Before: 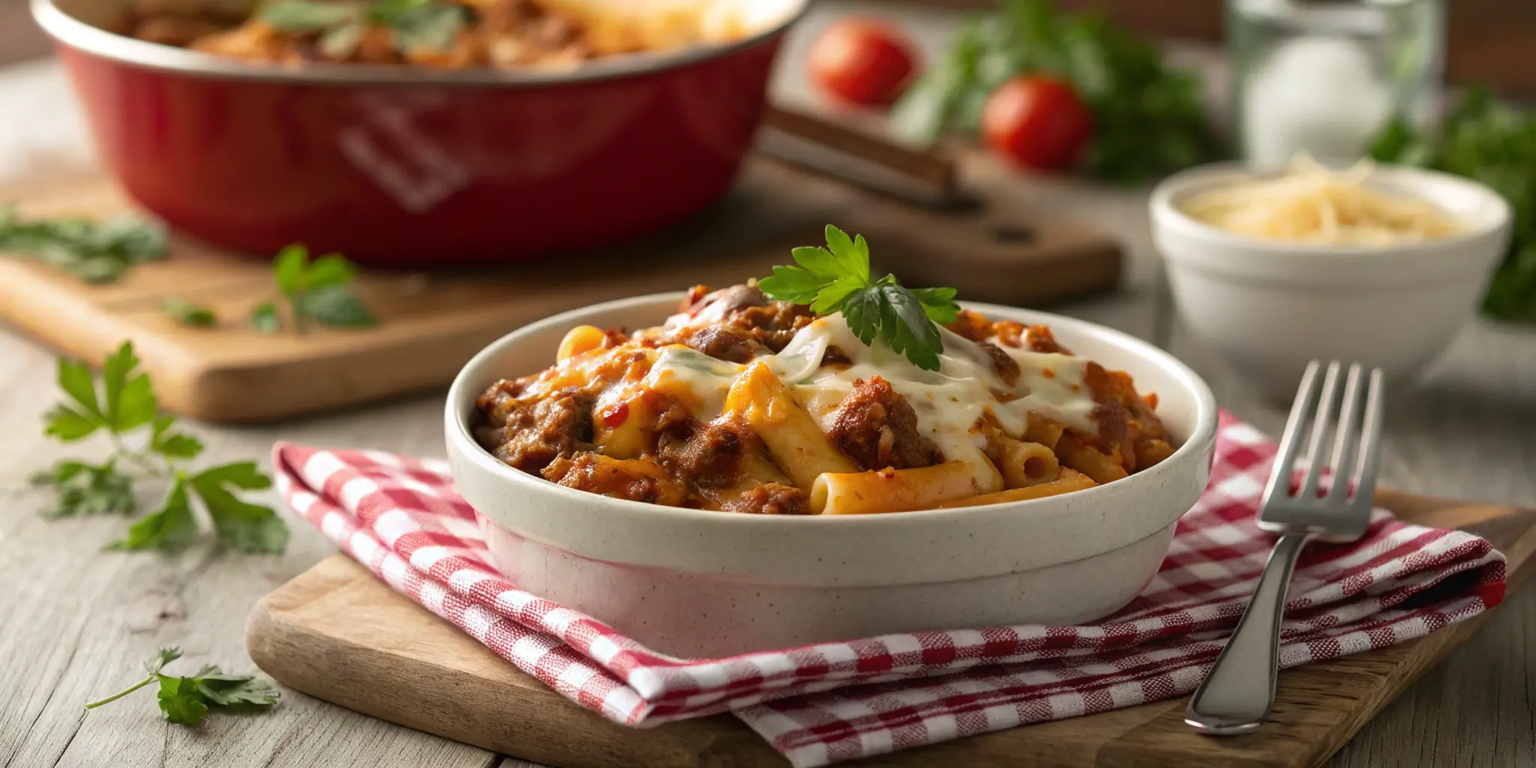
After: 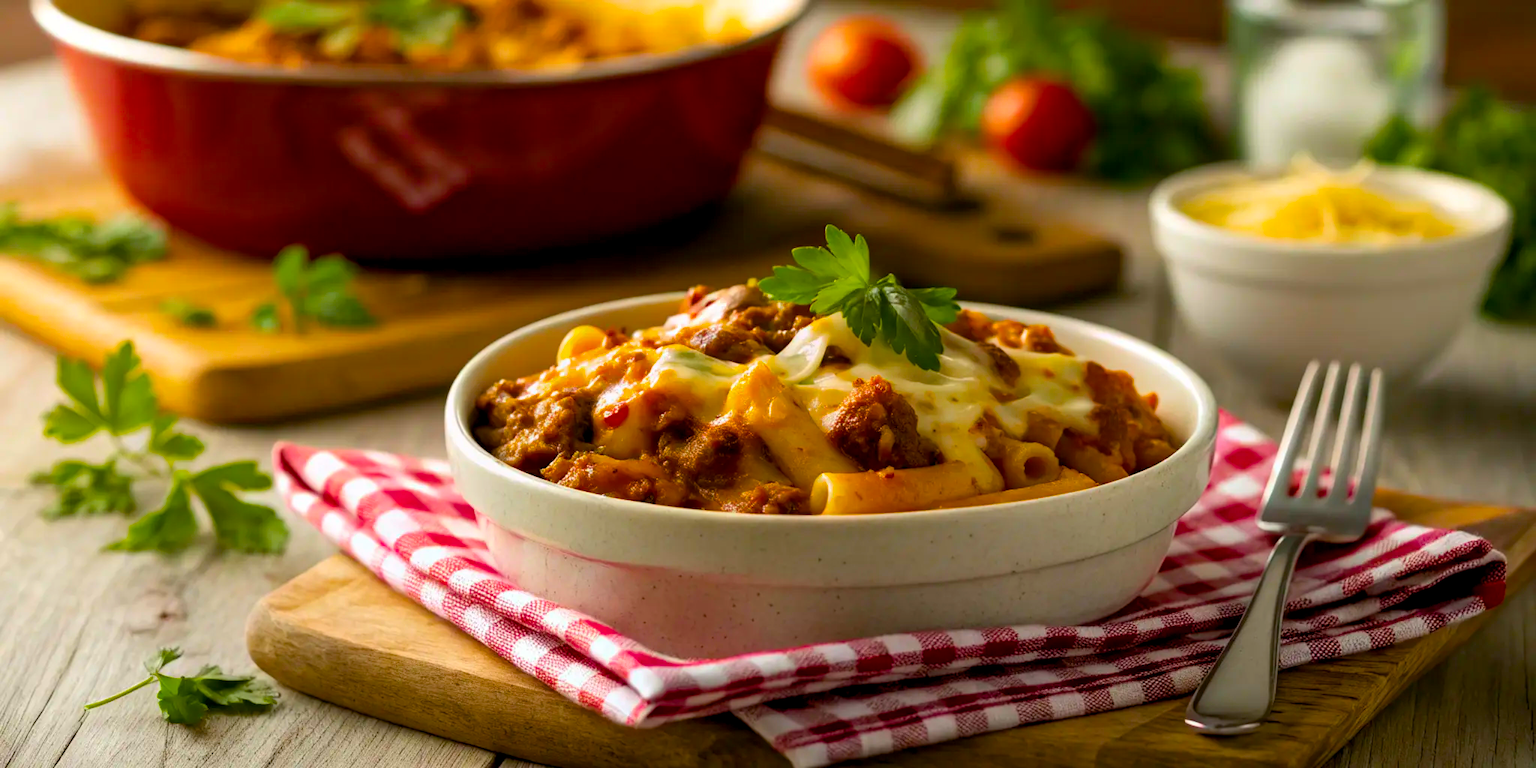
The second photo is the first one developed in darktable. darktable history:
color balance rgb: global offset › luminance -0.504%, linear chroma grading › global chroma 15.154%, perceptual saturation grading › global saturation 29.931%, global vibrance 42.231%
